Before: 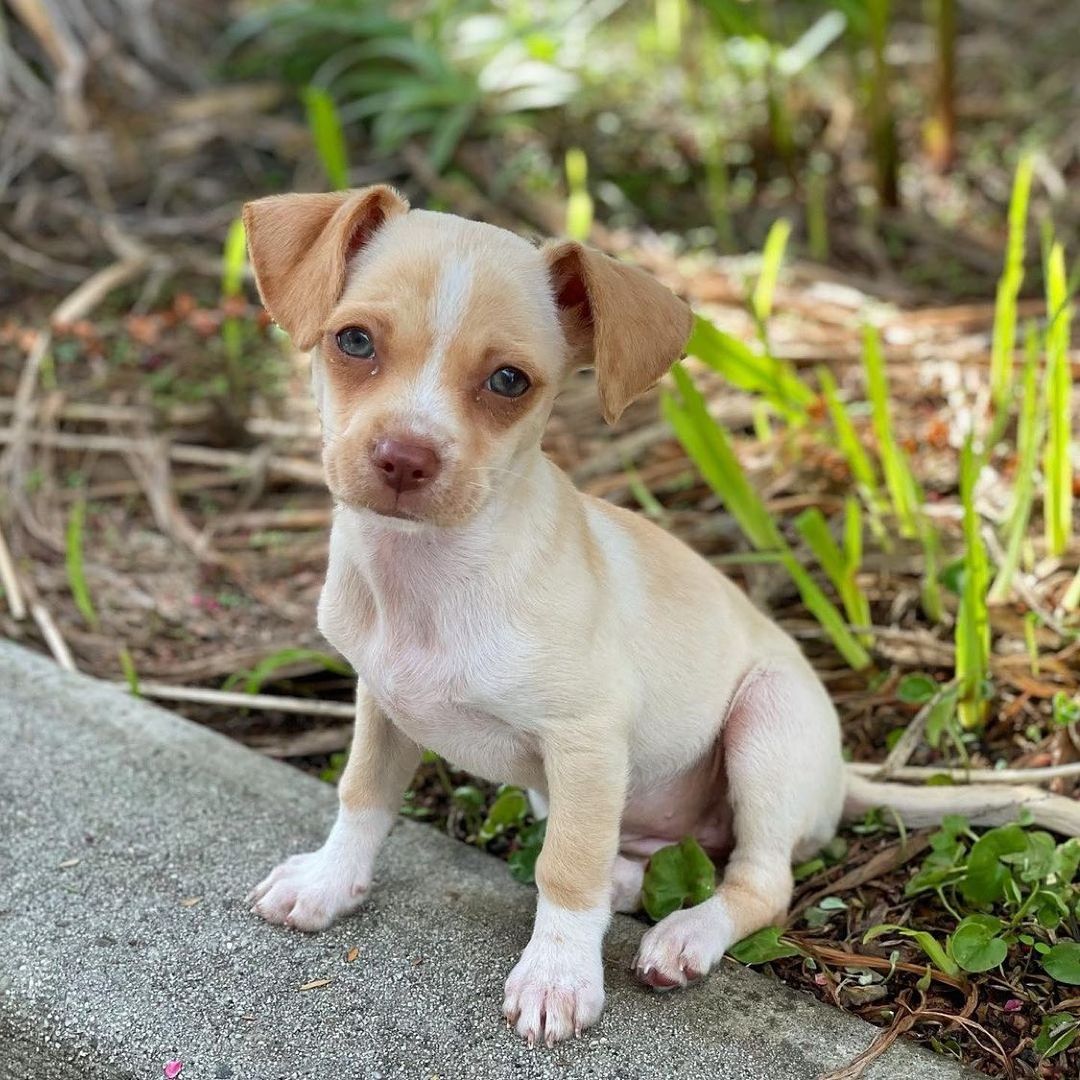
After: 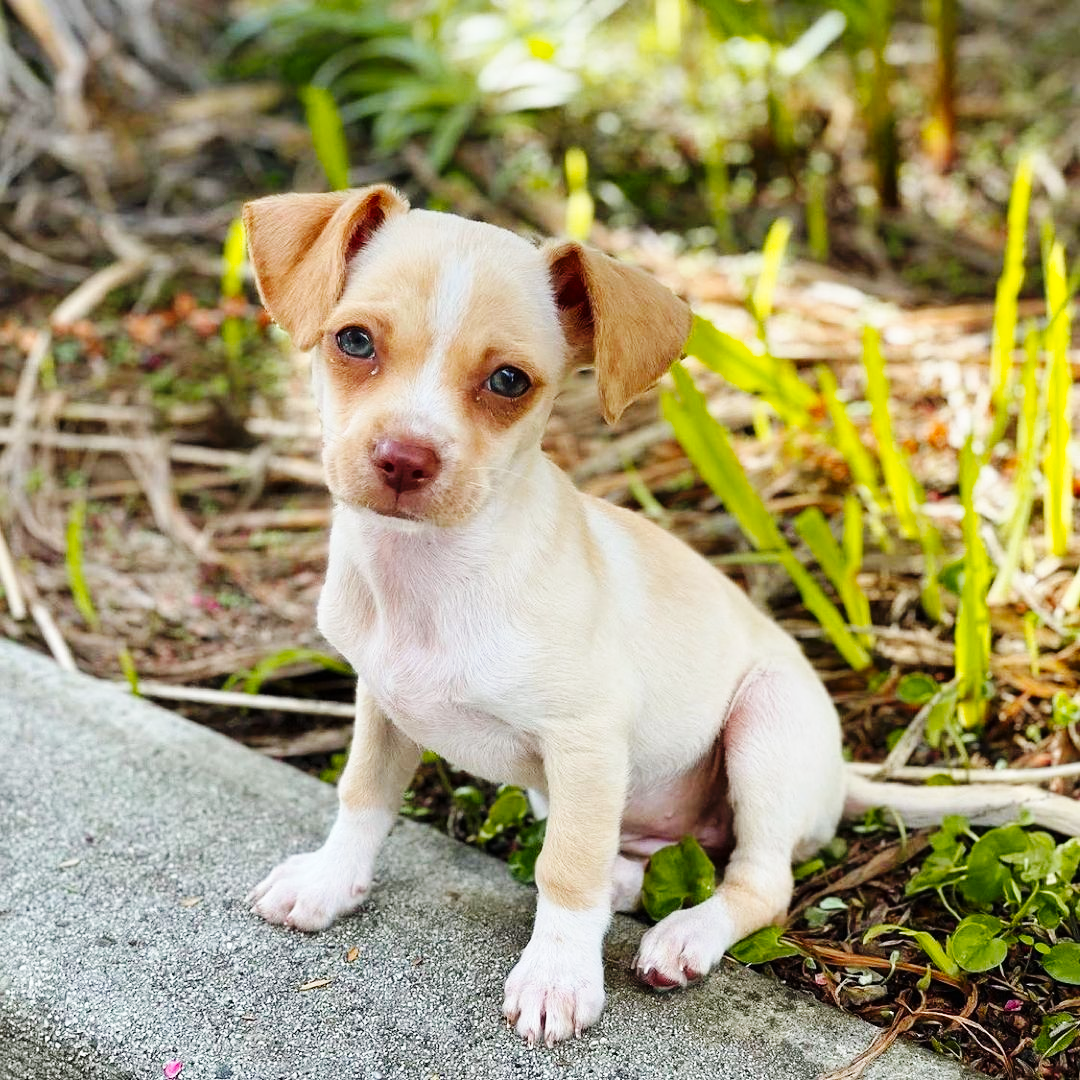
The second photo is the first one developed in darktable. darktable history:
base curve: curves: ch0 [(0, 0) (0.036, 0.025) (0.121, 0.166) (0.206, 0.329) (0.605, 0.79) (1, 1)], preserve colors none
tone equalizer: on, module defaults
color zones: curves: ch2 [(0, 0.5) (0.143, 0.5) (0.286, 0.489) (0.415, 0.421) (0.571, 0.5) (0.714, 0.5) (0.857, 0.5) (1, 0.5)]
color balance: output saturation 110%
